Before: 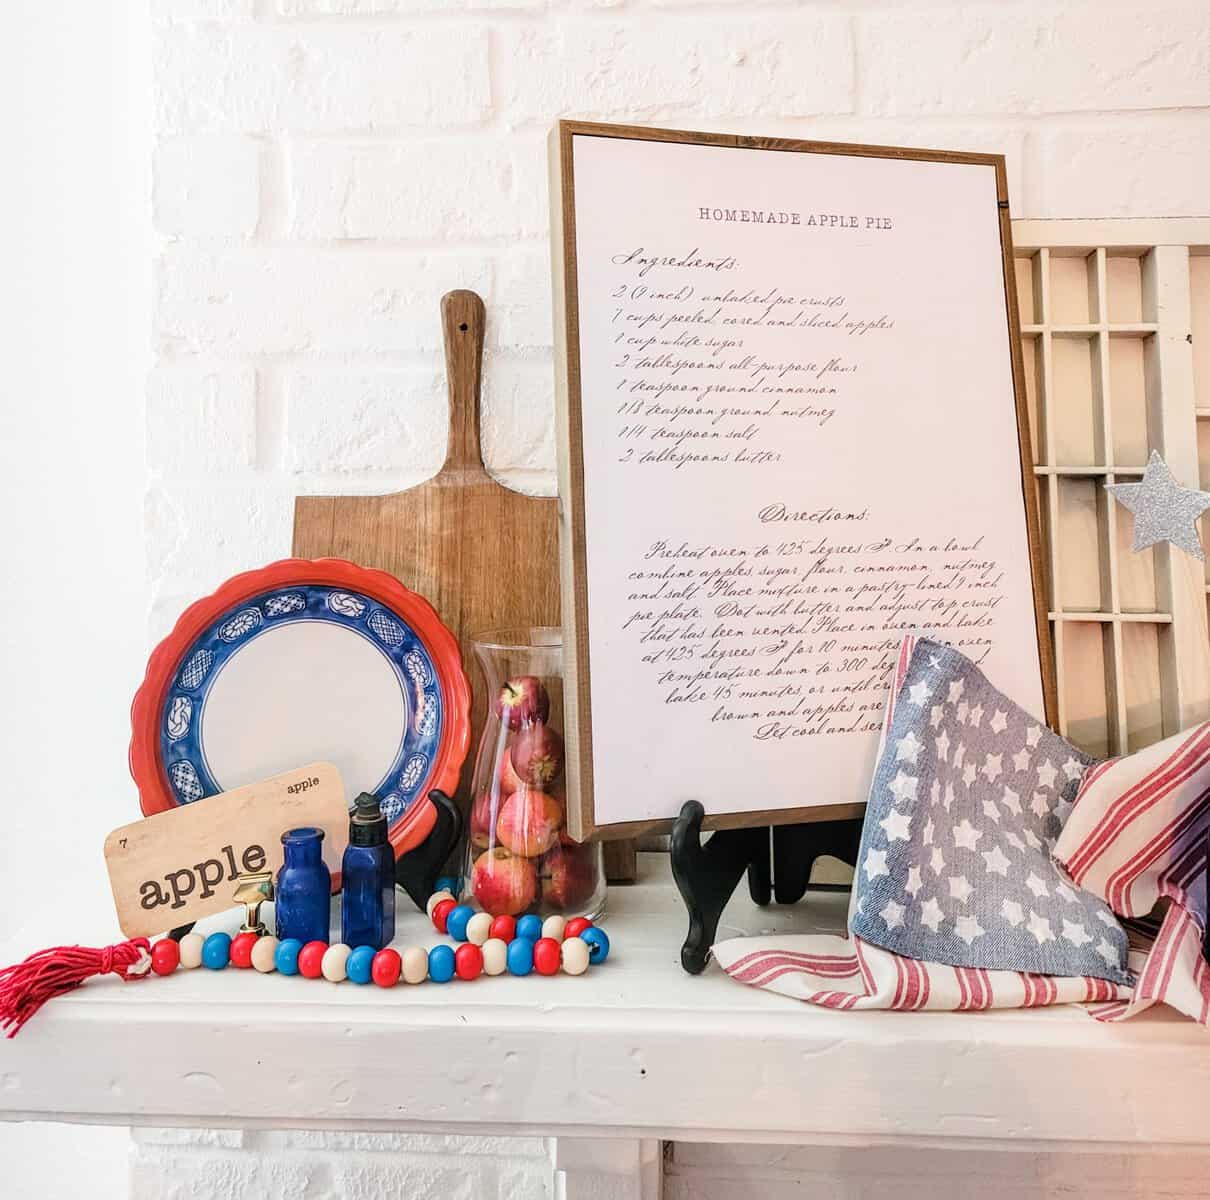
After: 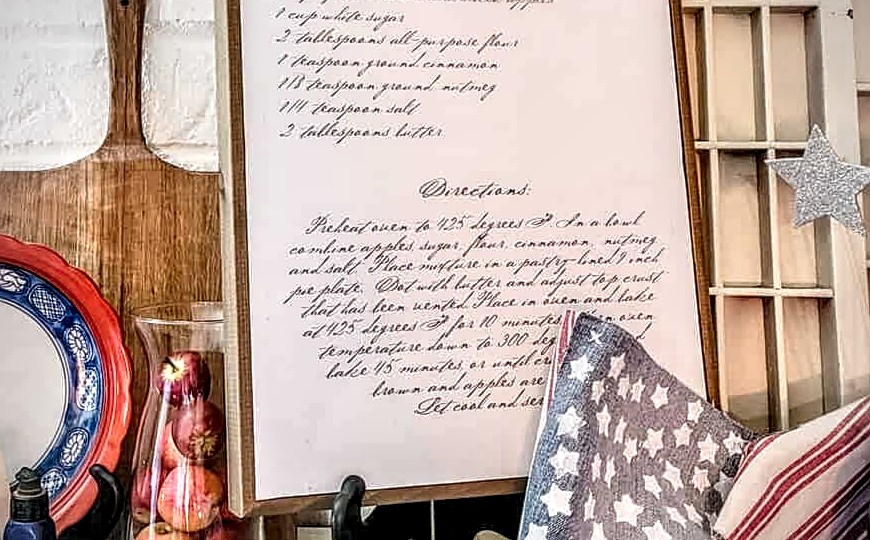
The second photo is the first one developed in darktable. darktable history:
sharpen: on, module defaults
exposure: exposure -0.048 EV, compensate exposure bias true, compensate highlight preservation false
local contrast: highlights 21%, detail 196%
crop and rotate: left 28.087%, top 27.123%, bottom 27.812%
vignetting: on, module defaults
tone equalizer: -8 EV 1.01 EV, -7 EV 0.991 EV, -6 EV 0.963 EV, -5 EV 1.02 EV, -4 EV 1.03 EV, -3 EV 0.749 EV, -2 EV 0.502 EV, -1 EV 0.239 EV
